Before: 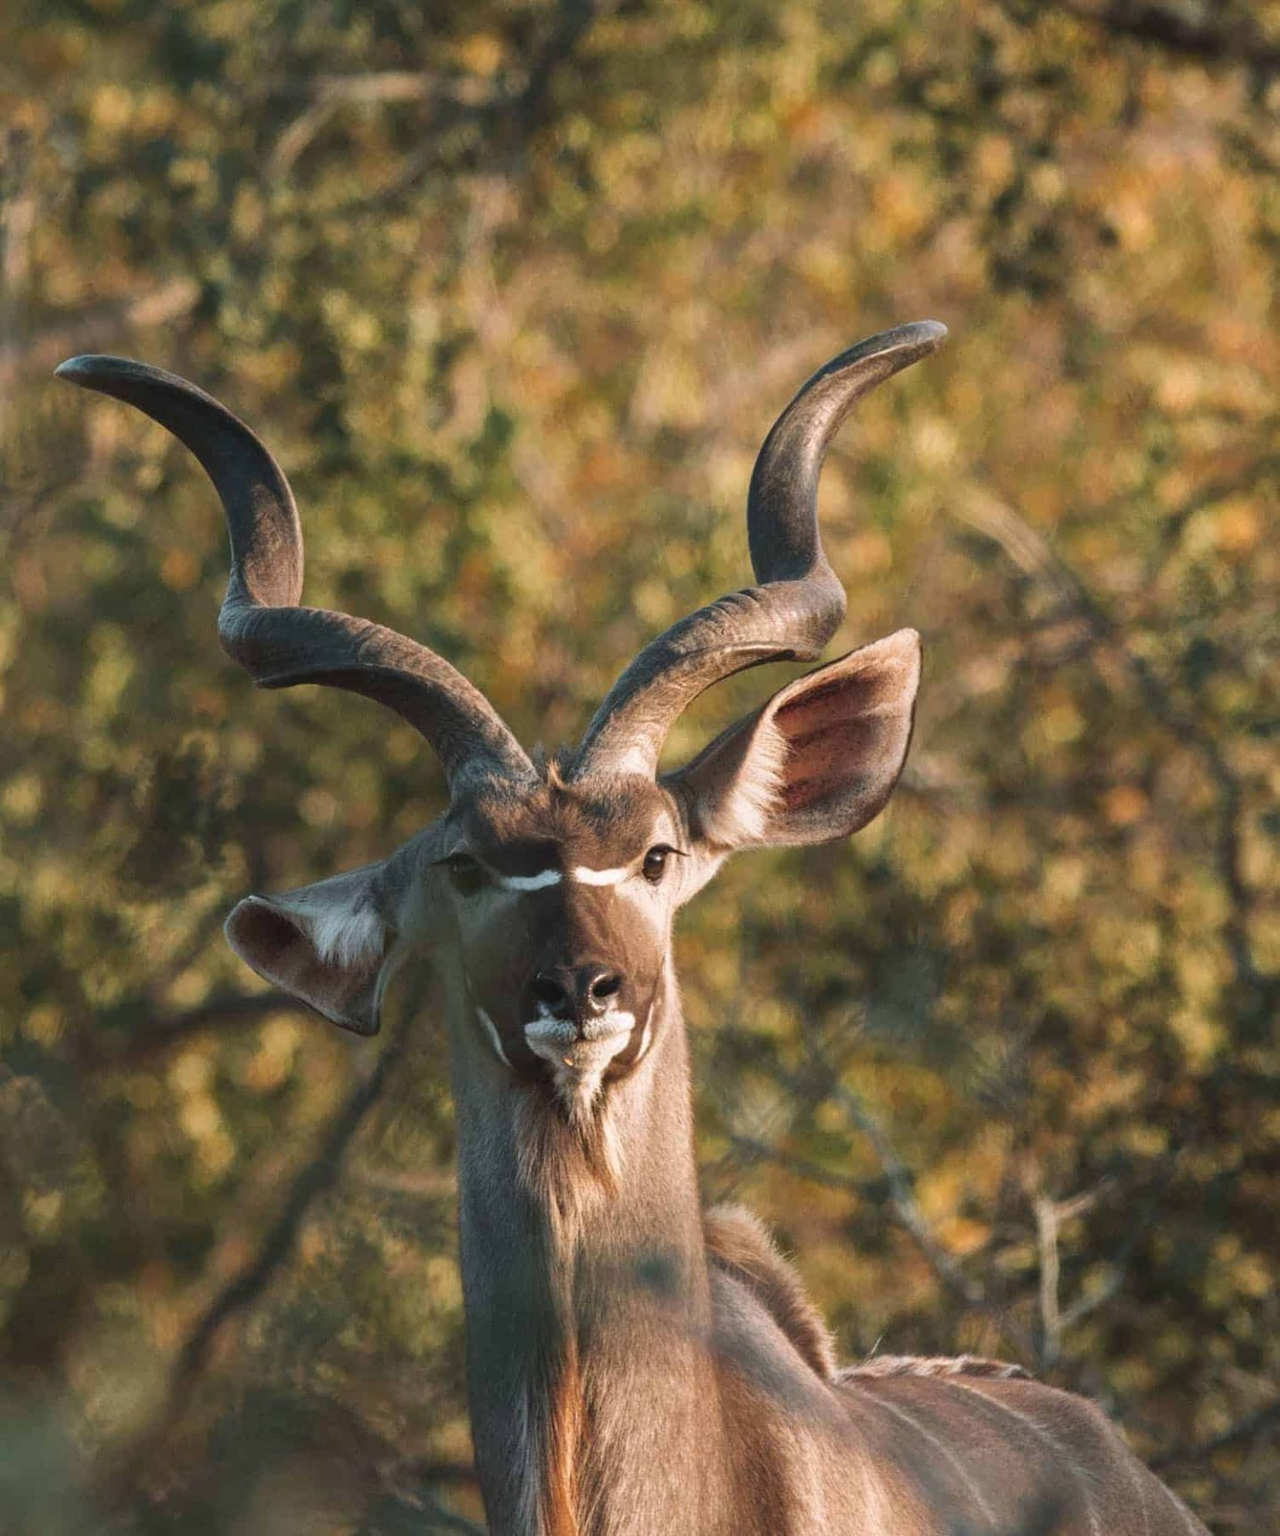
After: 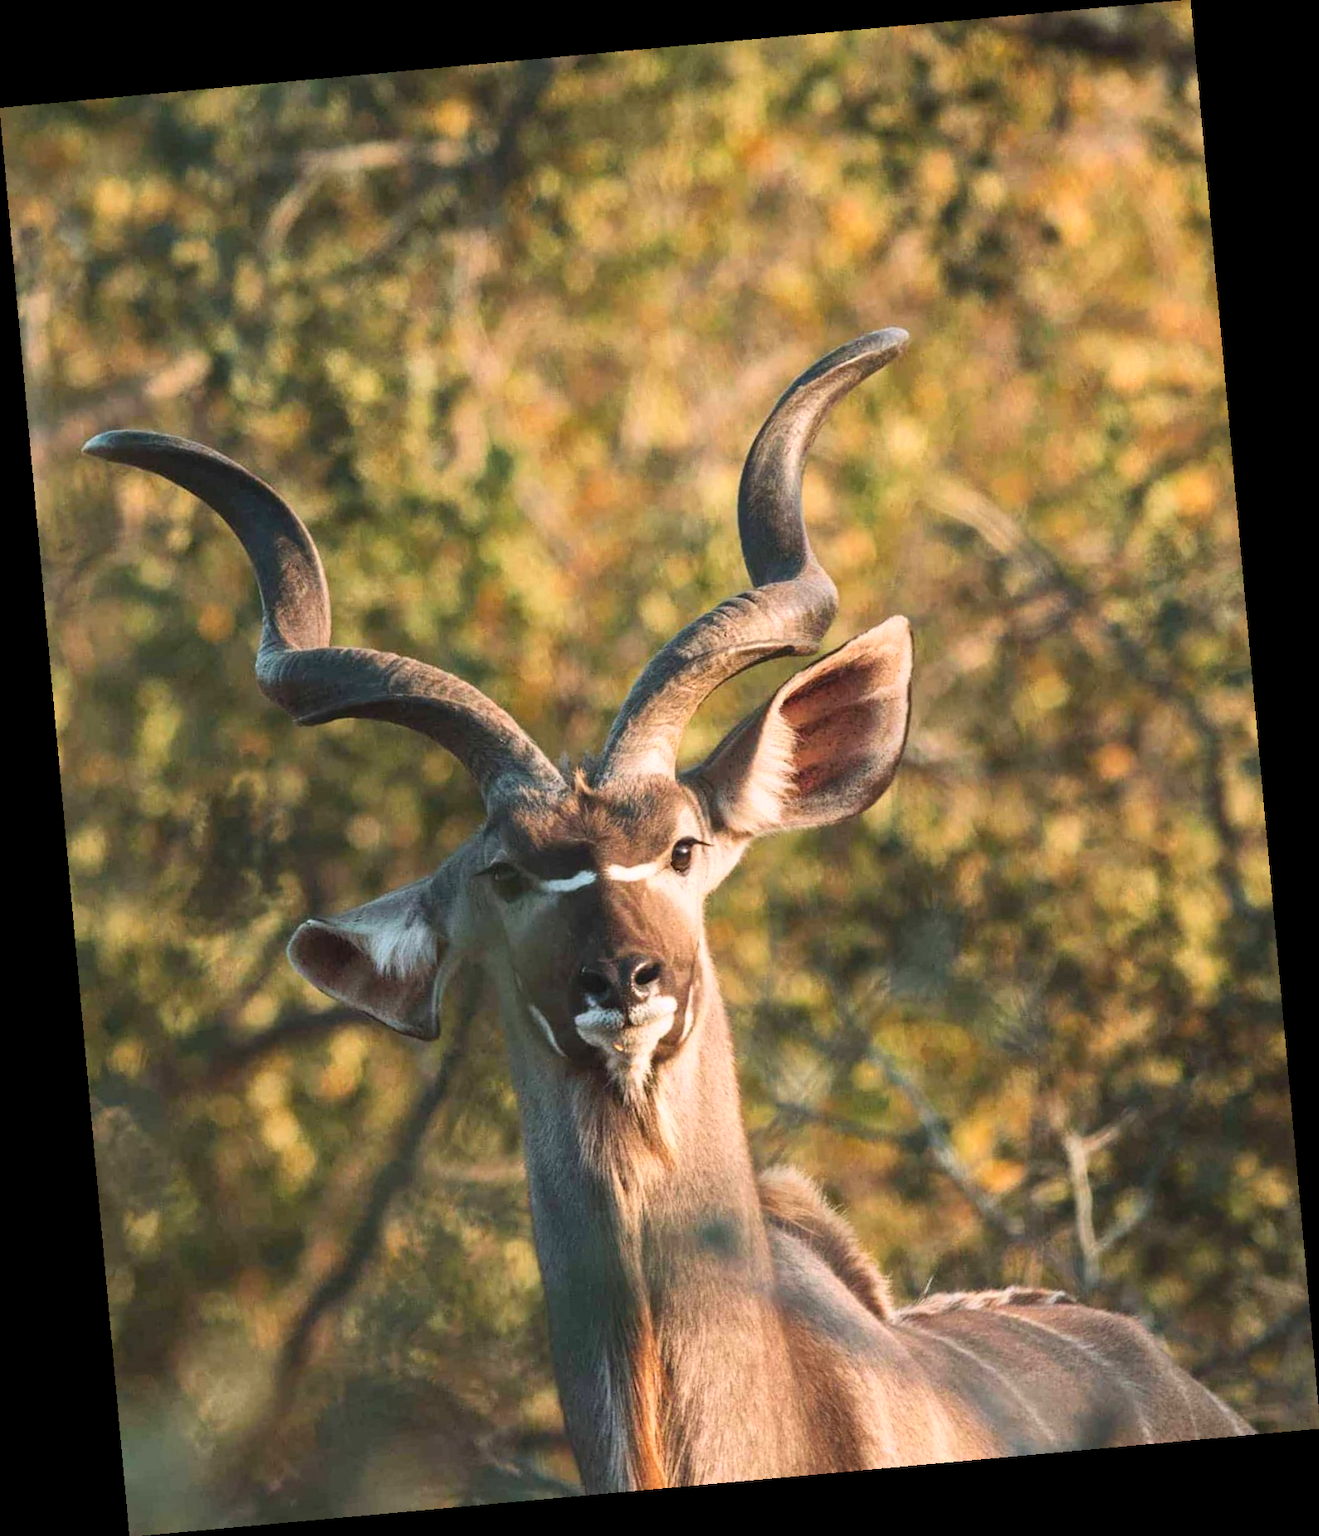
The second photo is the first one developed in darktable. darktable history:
rotate and perspective: rotation -5.2°, automatic cropping off
contrast brightness saturation: contrast 0.2, brightness 0.16, saturation 0.22
